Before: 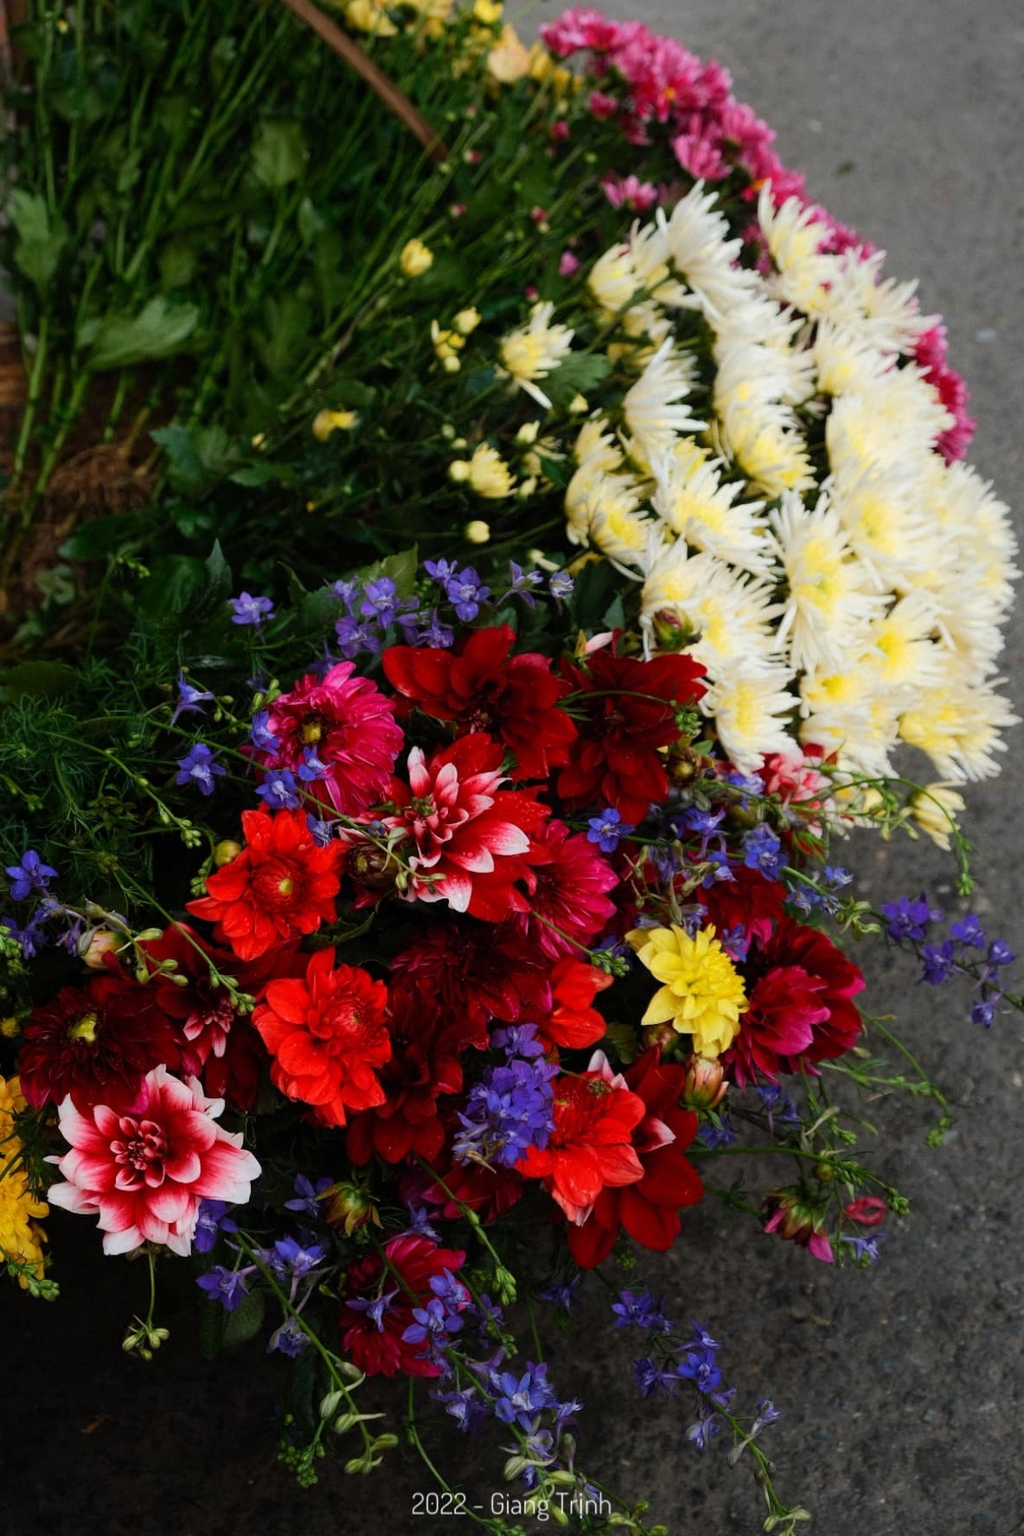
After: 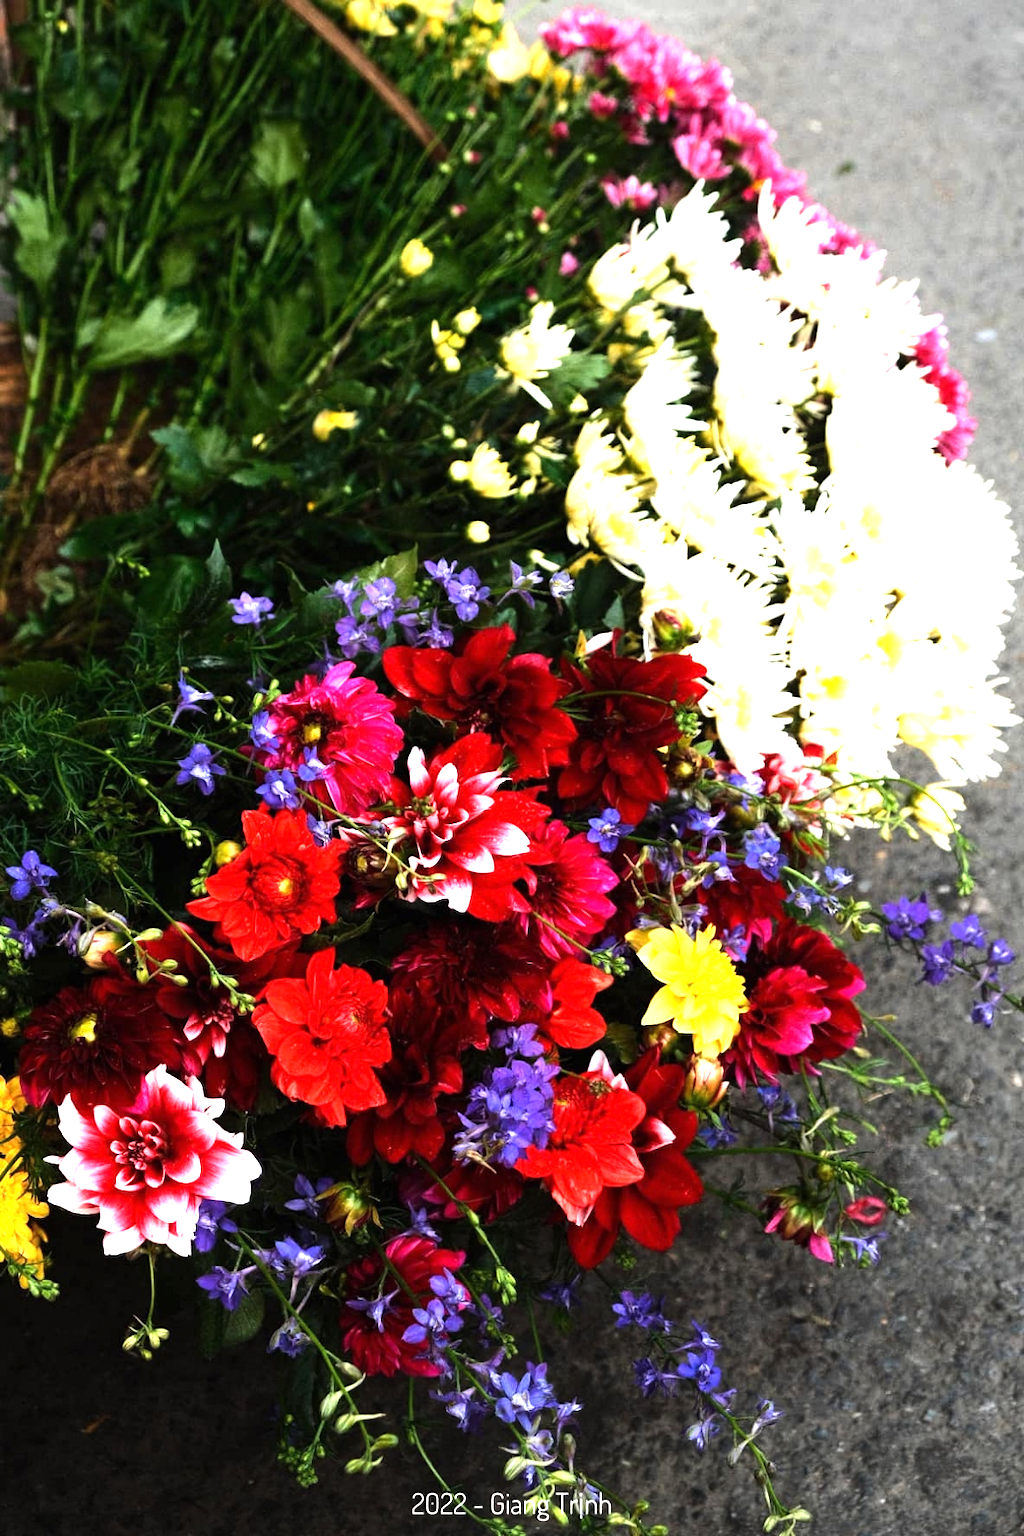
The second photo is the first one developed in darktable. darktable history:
tone equalizer: -8 EV -0.715 EV, -7 EV -0.677 EV, -6 EV -0.604 EV, -5 EV -0.39 EV, -3 EV 0.374 EV, -2 EV 0.6 EV, -1 EV 0.686 EV, +0 EV 0.776 EV, edges refinement/feathering 500, mask exposure compensation -1.57 EV, preserve details no
exposure: black level correction 0, exposure 1.199 EV, compensate exposure bias true, compensate highlight preservation false
